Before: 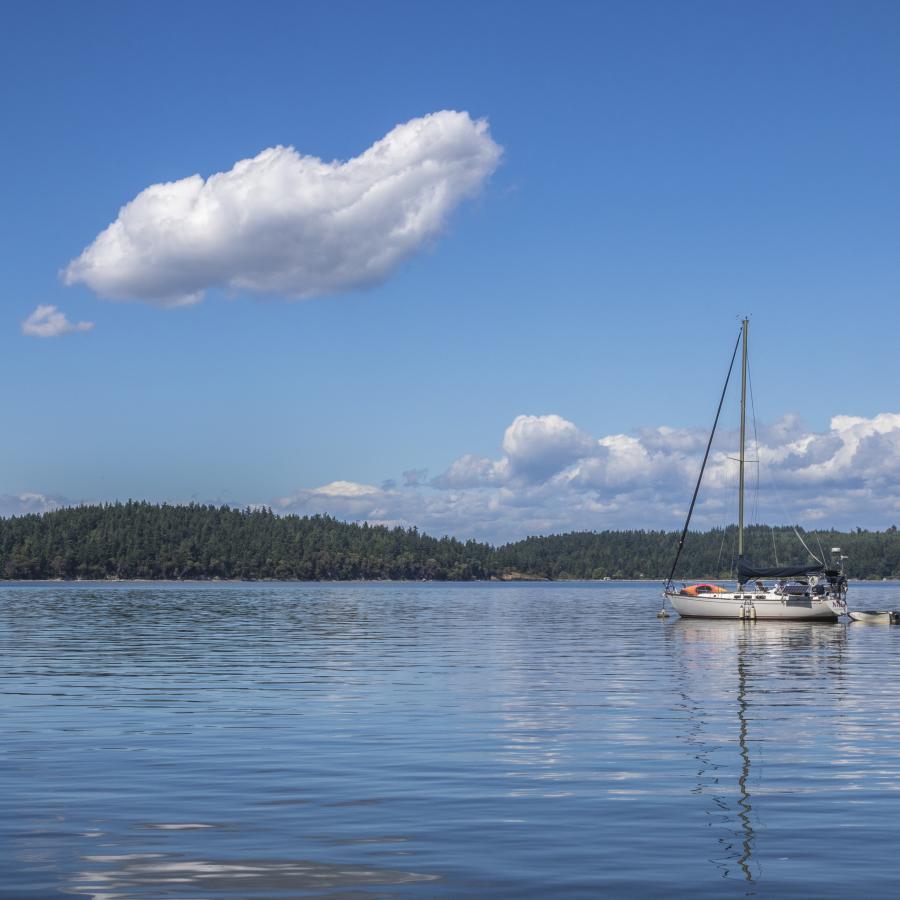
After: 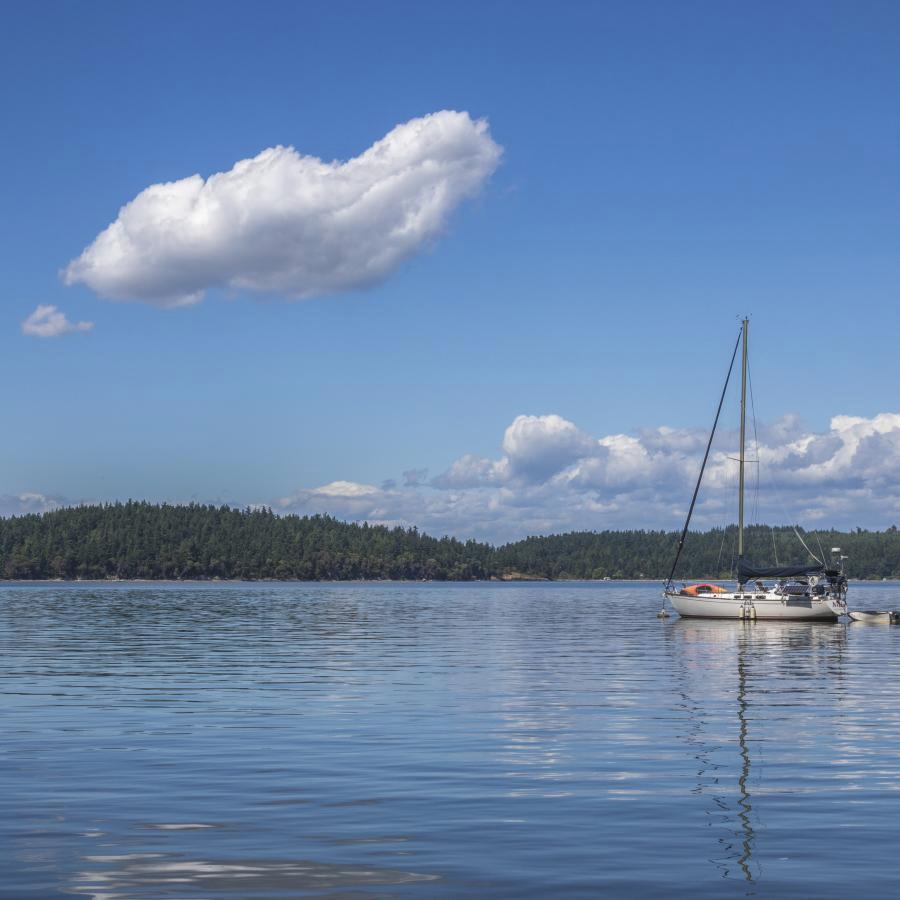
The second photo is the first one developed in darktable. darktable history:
base curve: curves: ch0 [(0, 0) (0.472, 0.455) (1, 1)], preserve colors none
color balance rgb: perceptual saturation grading › global saturation -3%
shadows and highlights: shadows 43.06, highlights 6.94
